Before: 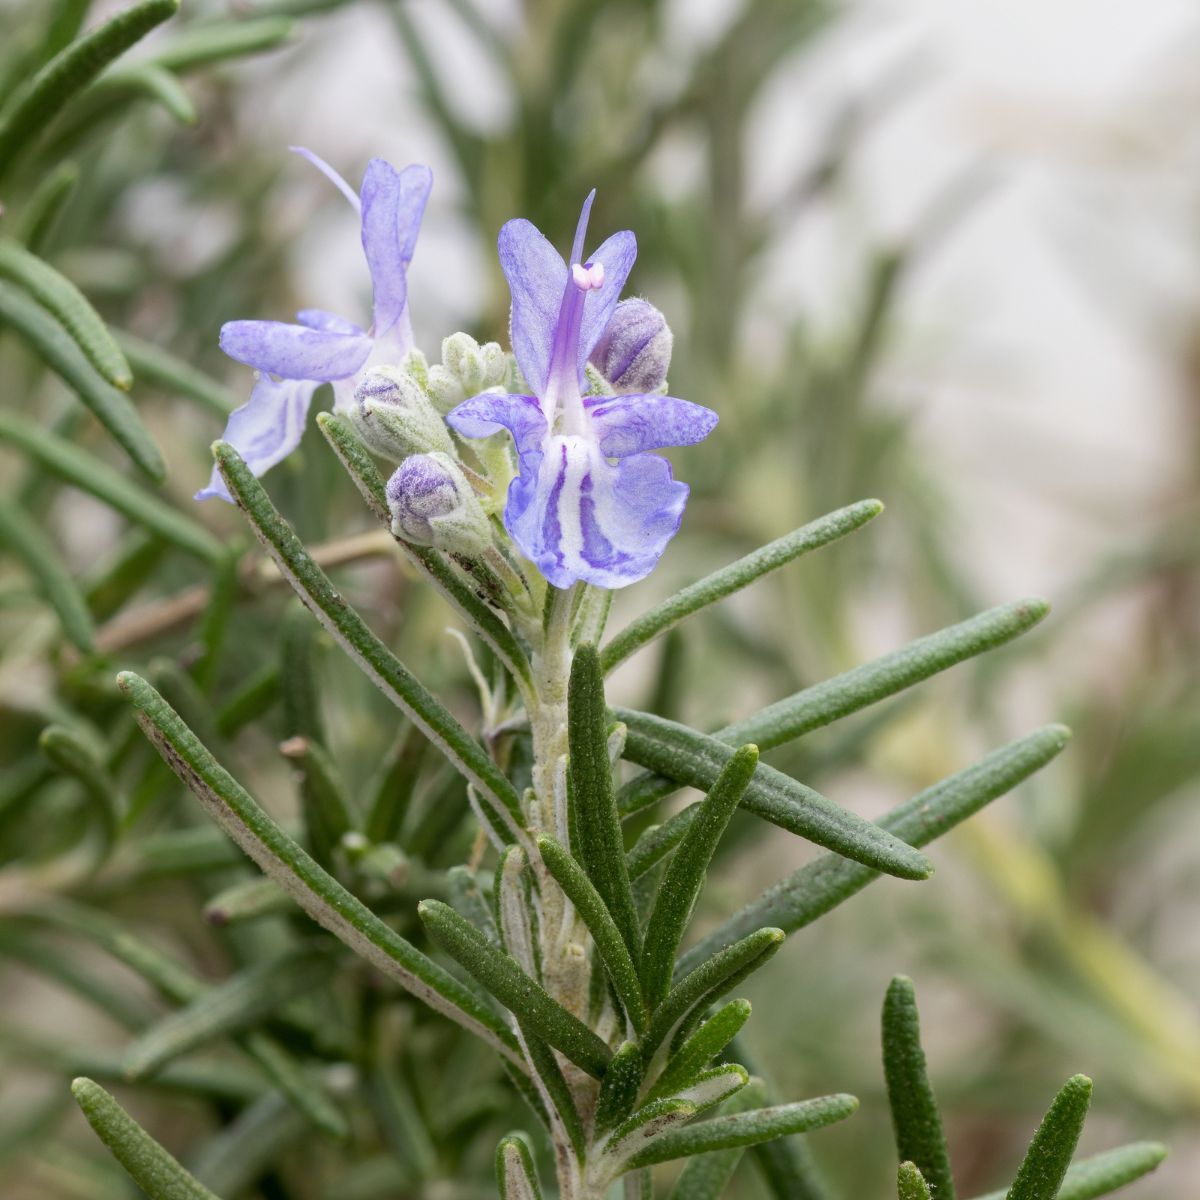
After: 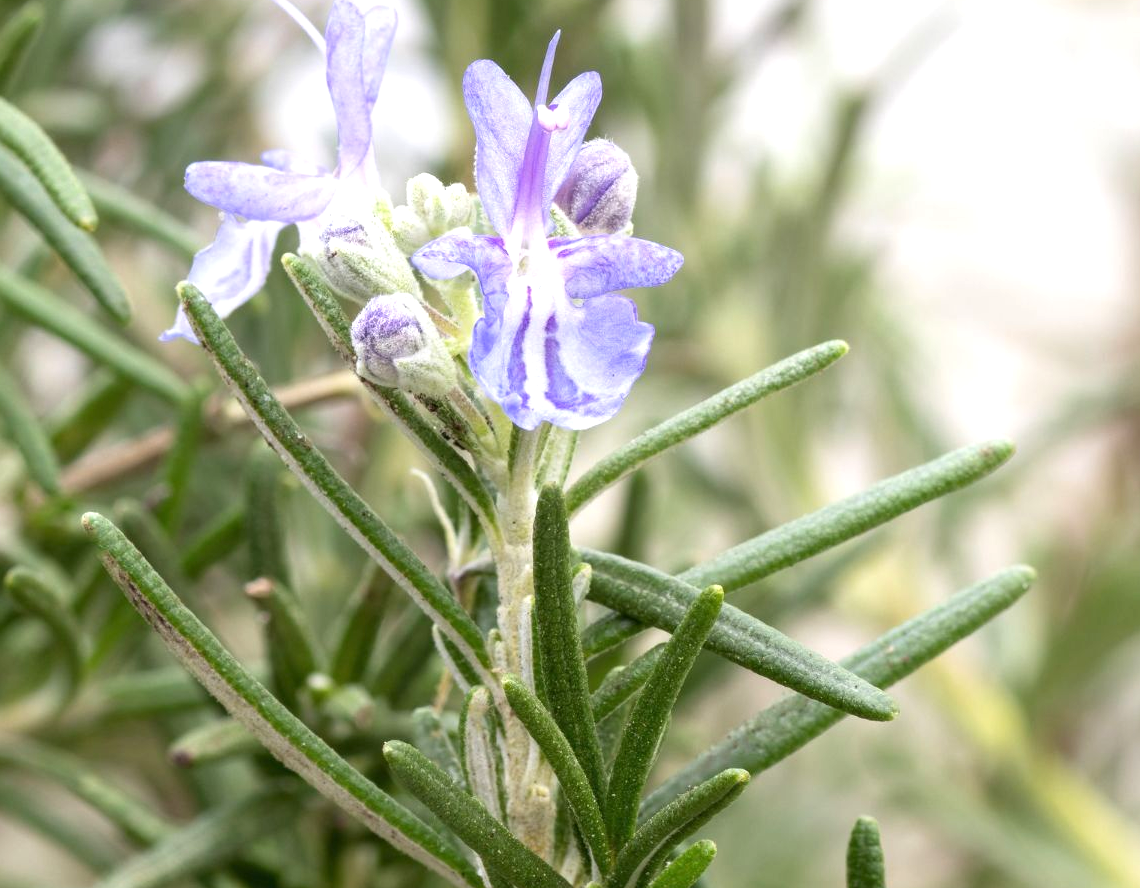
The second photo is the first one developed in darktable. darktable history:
exposure: exposure 0.661 EV, compensate highlight preservation false
crop and rotate: left 2.991%, top 13.302%, right 1.981%, bottom 12.636%
